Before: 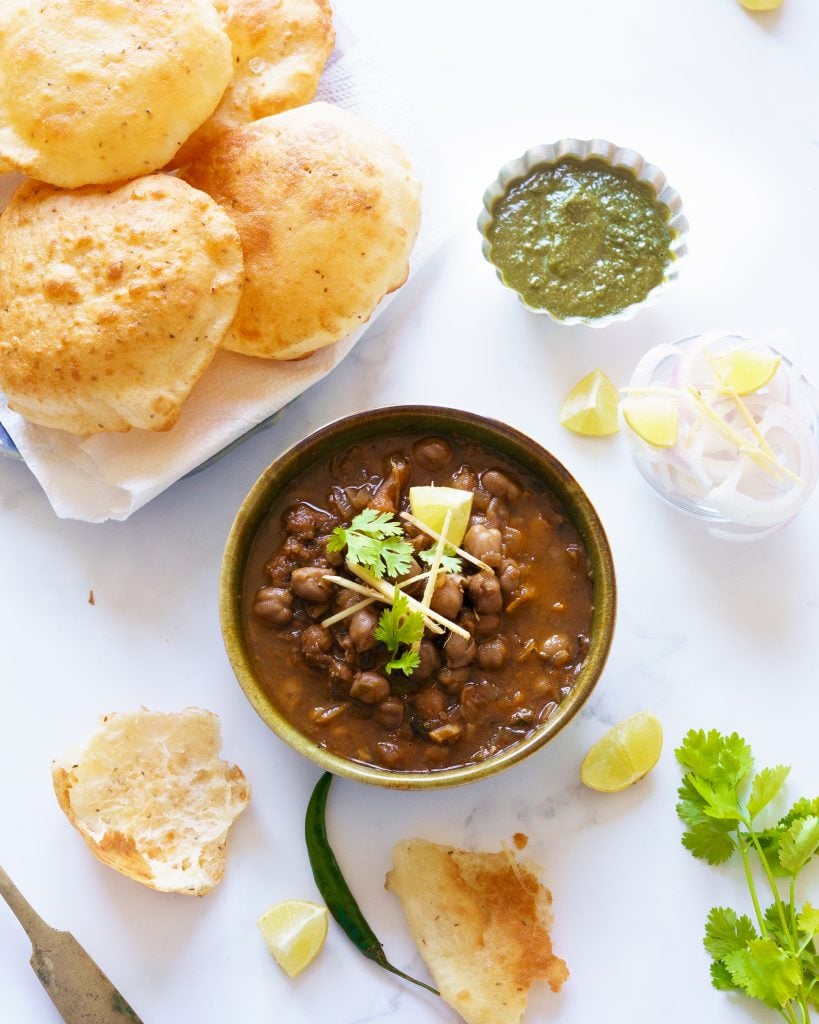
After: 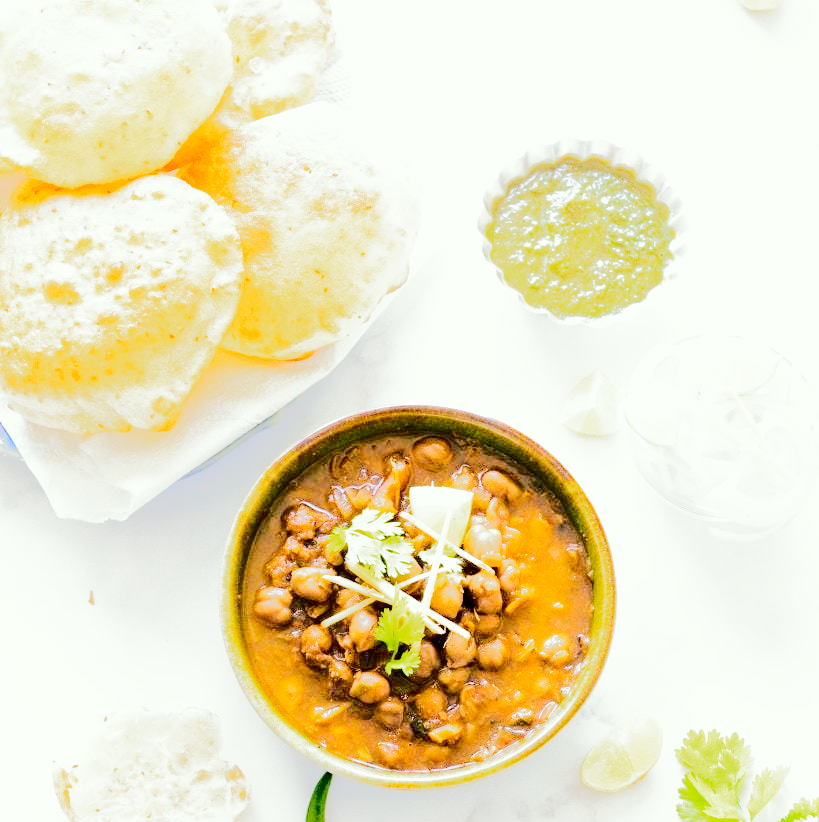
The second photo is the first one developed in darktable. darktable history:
crop: bottom 19.653%
color correction: highlights a* -2.48, highlights b* 2.47
filmic rgb: black relative exposure -7.65 EV, white relative exposure 4.56 EV, threshold 3.03 EV, hardness 3.61, preserve chrominance no, color science v4 (2020), type of noise poissonian, enable highlight reconstruction true
color balance rgb: power › chroma 0.997%, power › hue 253.19°, perceptual saturation grading › global saturation 25.842%, global vibrance 20%
tone curve: curves: ch0 [(0, 0) (0.003, 0.001) (0.011, 0.005) (0.025, 0.009) (0.044, 0.014) (0.069, 0.019) (0.1, 0.028) (0.136, 0.039) (0.177, 0.073) (0.224, 0.134) (0.277, 0.218) (0.335, 0.343) (0.399, 0.488) (0.468, 0.608) (0.543, 0.699) (0.623, 0.773) (0.709, 0.819) (0.801, 0.852) (0.898, 0.874) (1, 1)], color space Lab, independent channels, preserve colors none
exposure: exposure 1.991 EV, compensate highlight preservation false
